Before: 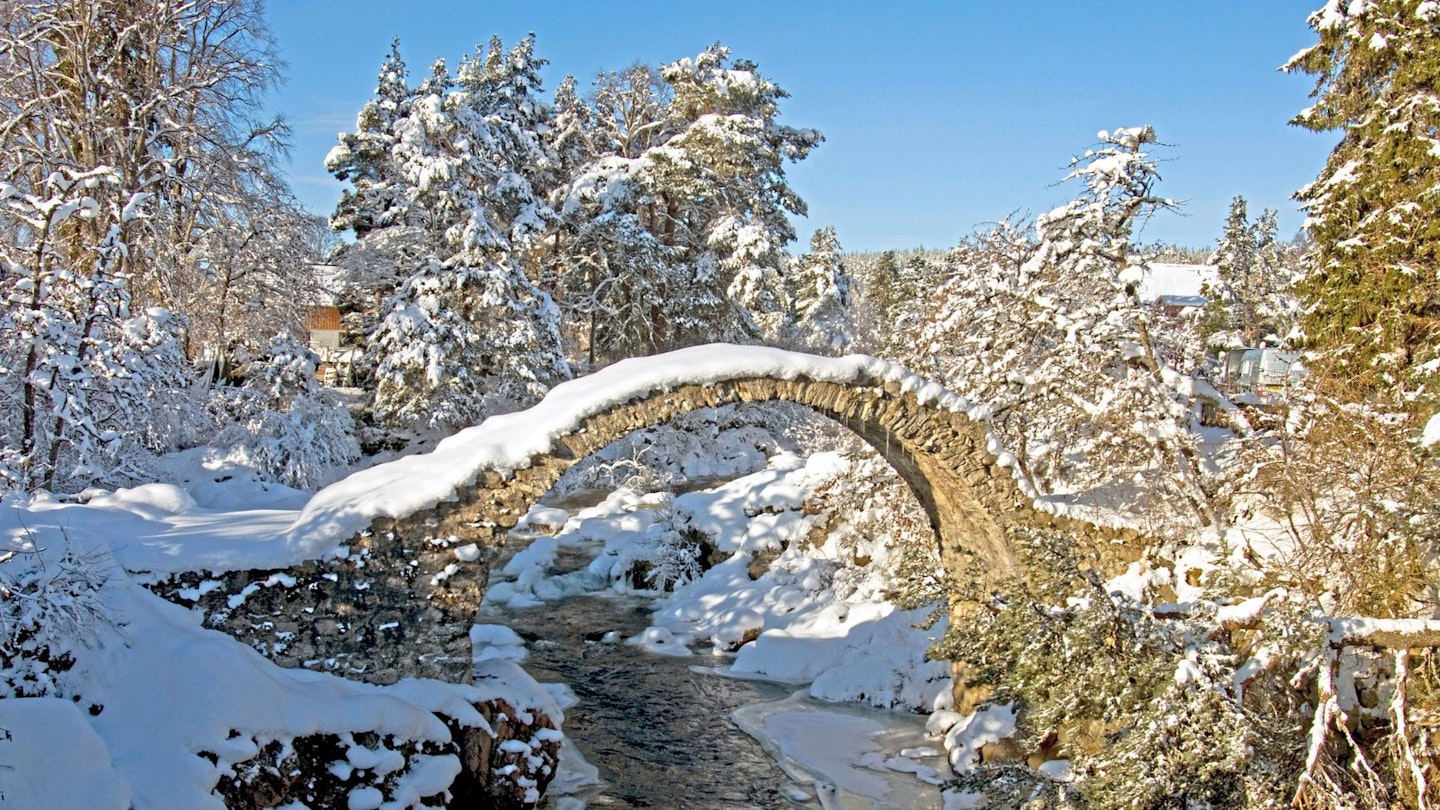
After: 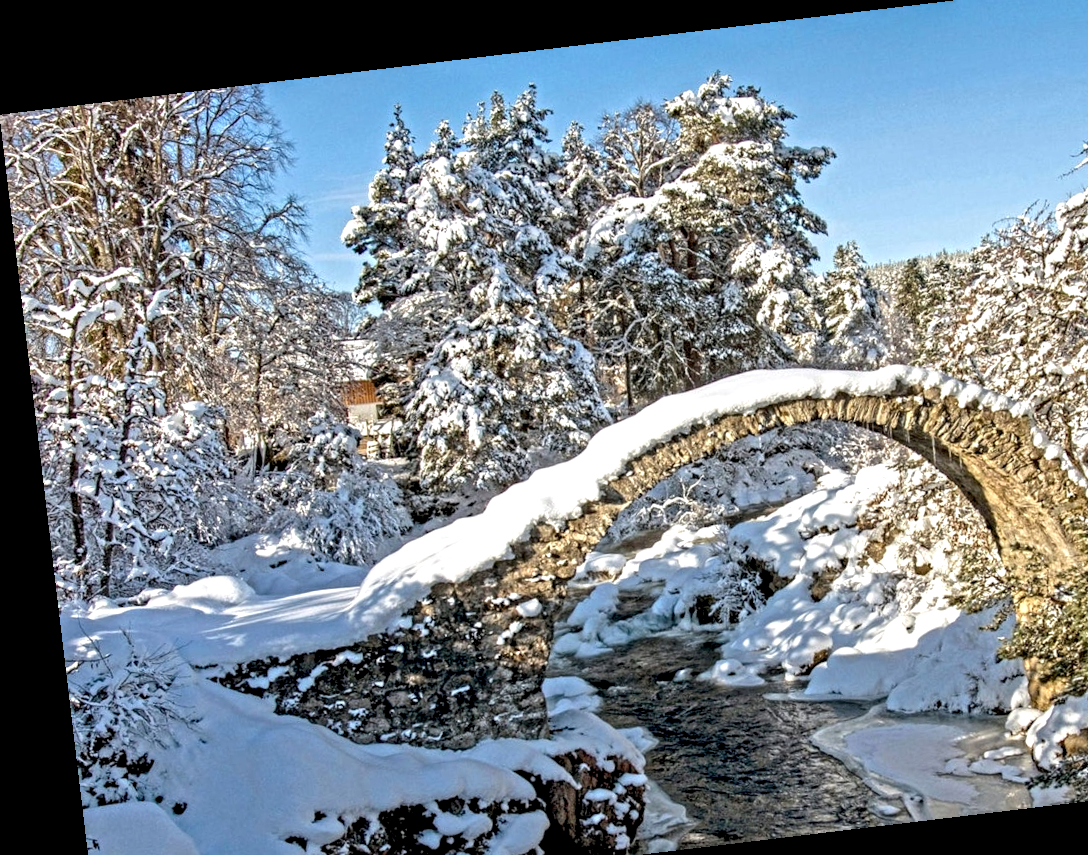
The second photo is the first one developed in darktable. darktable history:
rotate and perspective: rotation -6.83°, automatic cropping off
crop: top 5.803%, right 27.864%, bottom 5.804%
local contrast: highlights 65%, shadows 54%, detail 169%, midtone range 0.514
